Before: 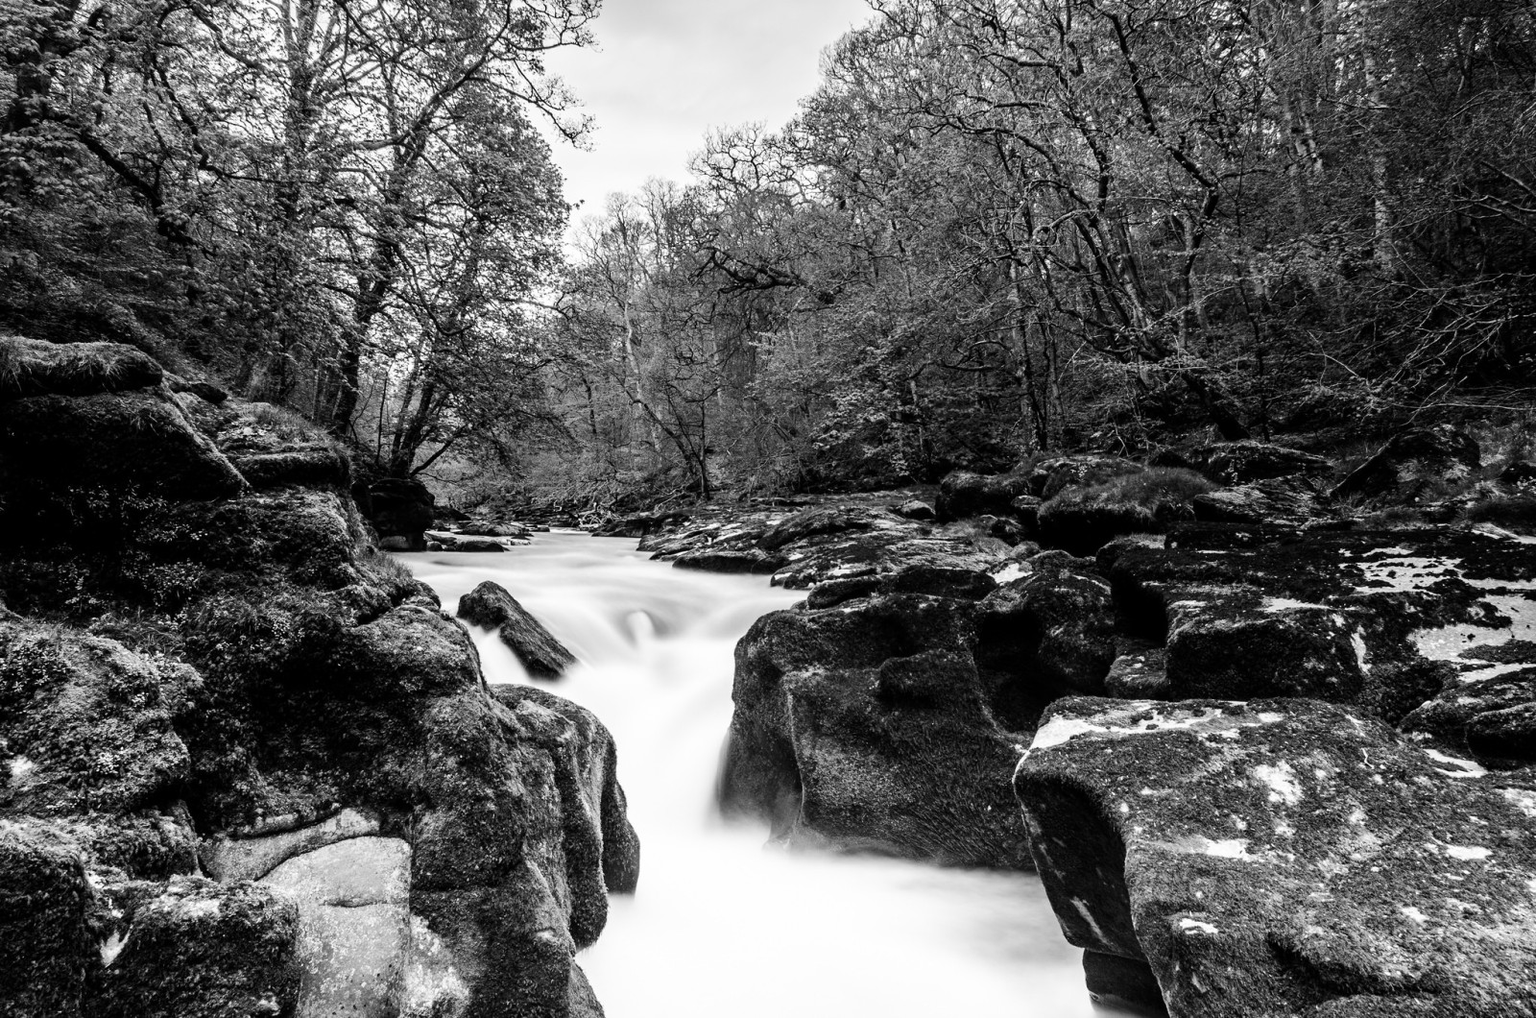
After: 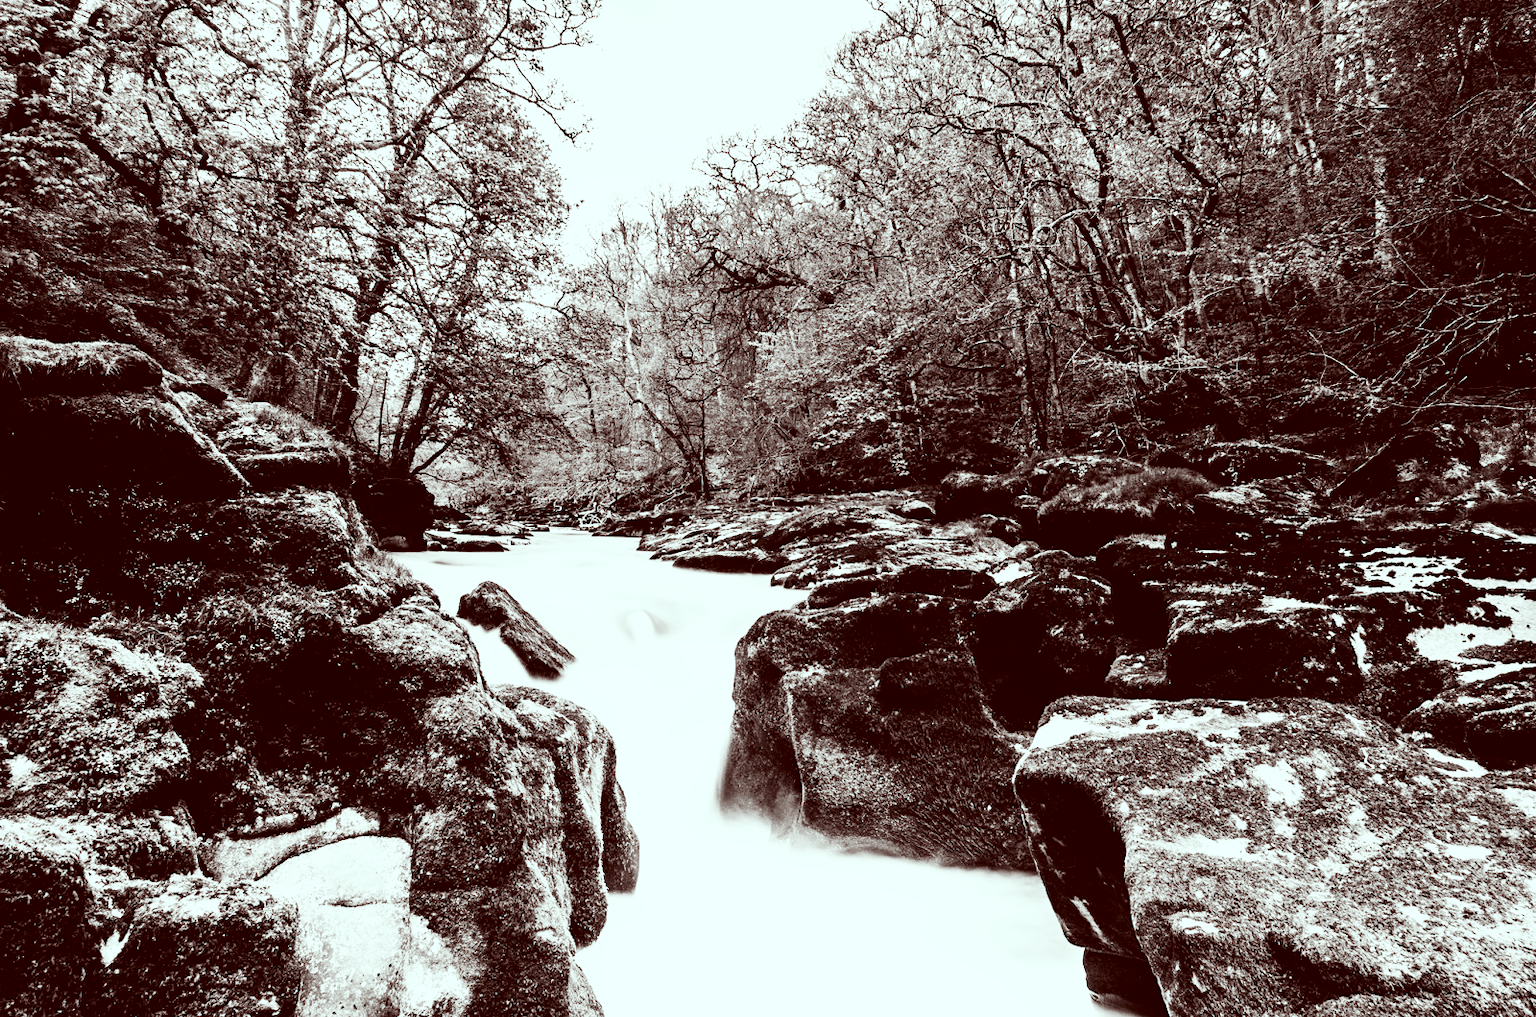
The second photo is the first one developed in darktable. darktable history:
base curve: curves: ch0 [(0, 0) (0.007, 0.004) (0.027, 0.03) (0.046, 0.07) (0.207, 0.54) (0.442, 0.872) (0.673, 0.972) (1, 1)], preserve colors none
color correction: highlights a* -7.23, highlights b* -0.161, shadows a* 20.08, shadows b* 11.73
